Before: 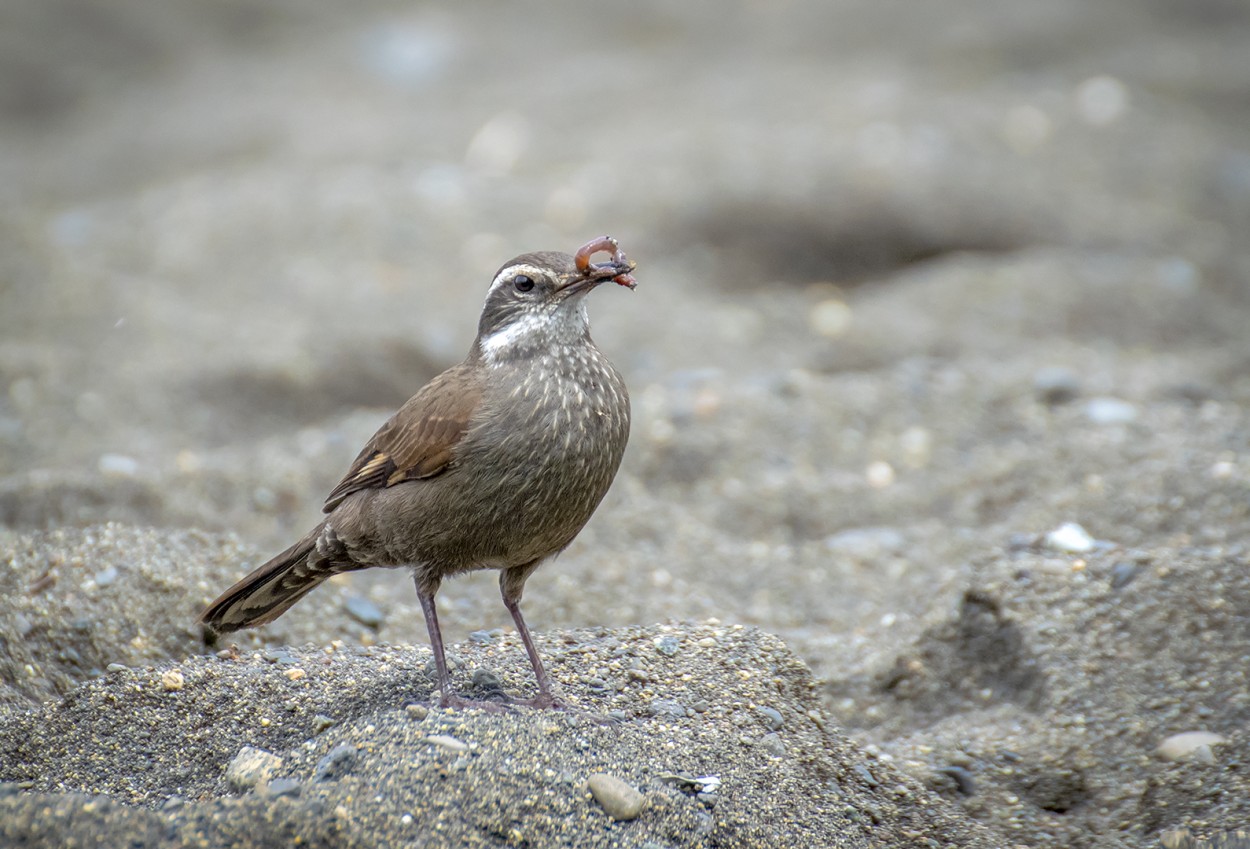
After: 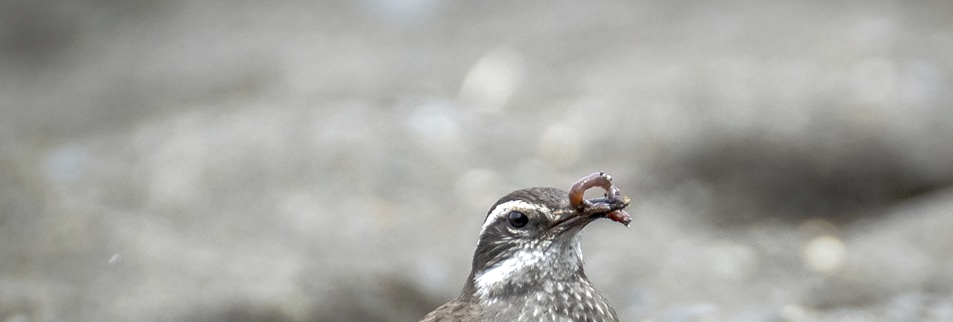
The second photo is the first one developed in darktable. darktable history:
crop: left 0.52%, top 7.645%, right 23.181%, bottom 54.359%
local contrast: mode bilateral grid, contrast 99, coarseness 100, detail 165%, midtone range 0.2
contrast brightness saturation: contrast 0.056, brightness -0.011, saturation -0.238
